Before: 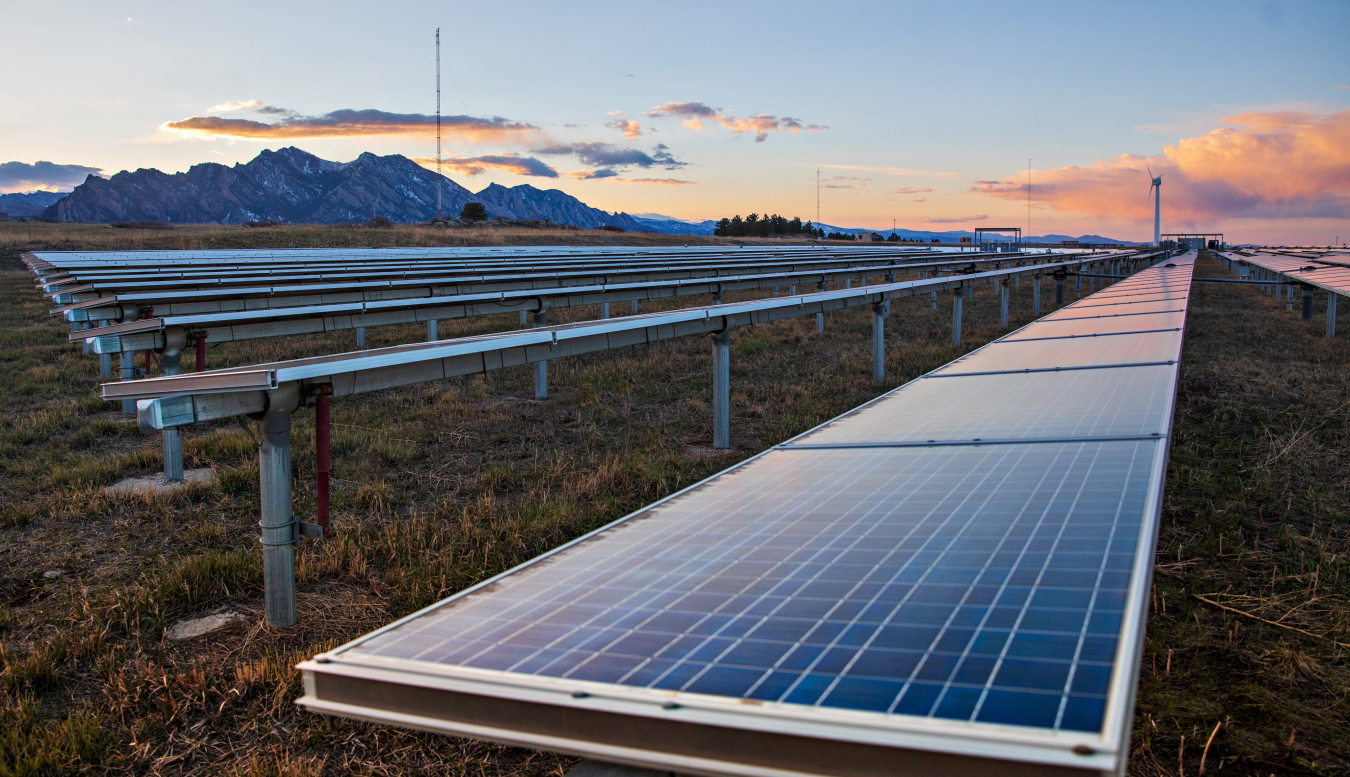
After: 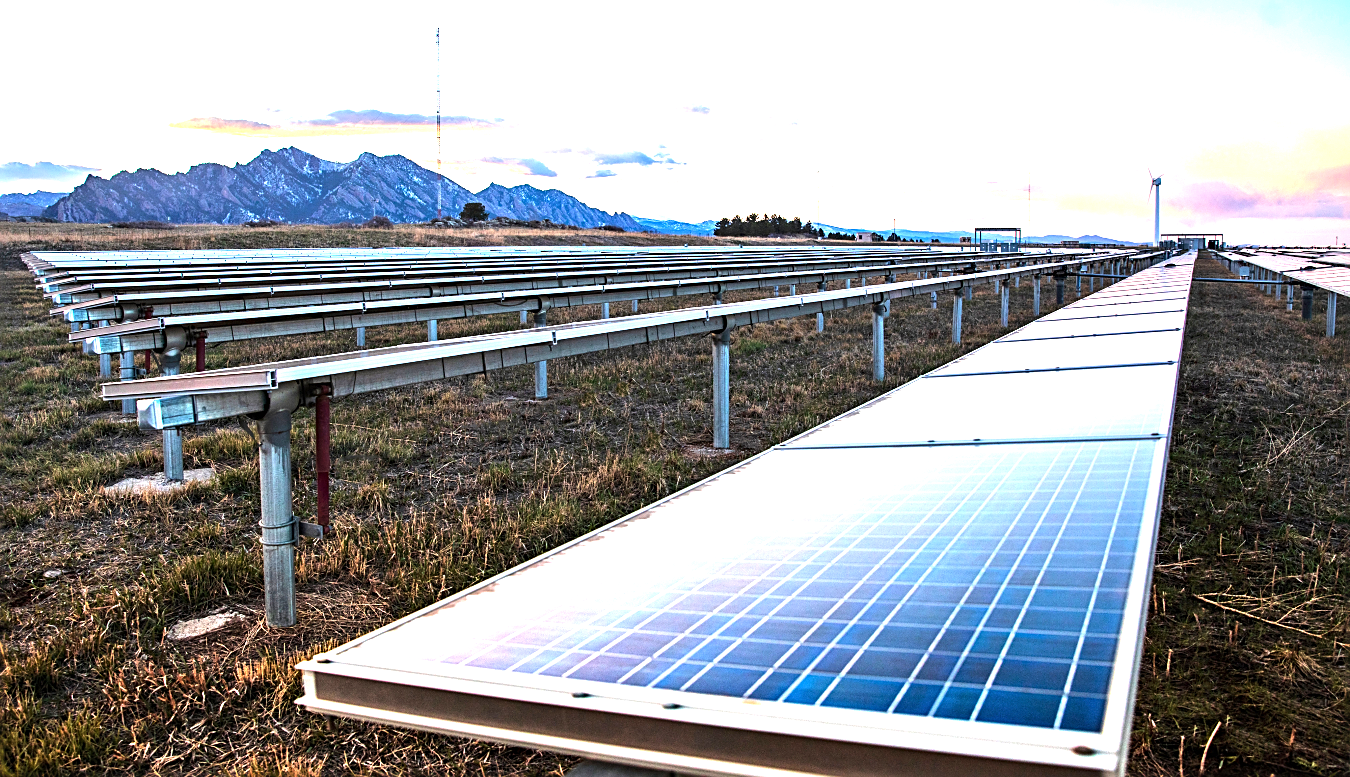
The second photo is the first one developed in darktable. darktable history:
tone equalizer: -8 EV -0.75 EV, -7 EV -0.7 EV, -6 EV -0.6 EV, -5 EV -0.4 EV, -3 EV 0.4 EV, -2 EV 0.6 EV, -1 EV 0.7 EV, +0 EV 0.75 EV, edges refinement/feathering 500, mask exposure compensation -1.57 EV, preserve details no
exposure: black level correction 0, exposure 1.35 EV, compensate exposure bias true, compensate highlight preservation false
sharpen: on, module defaults
